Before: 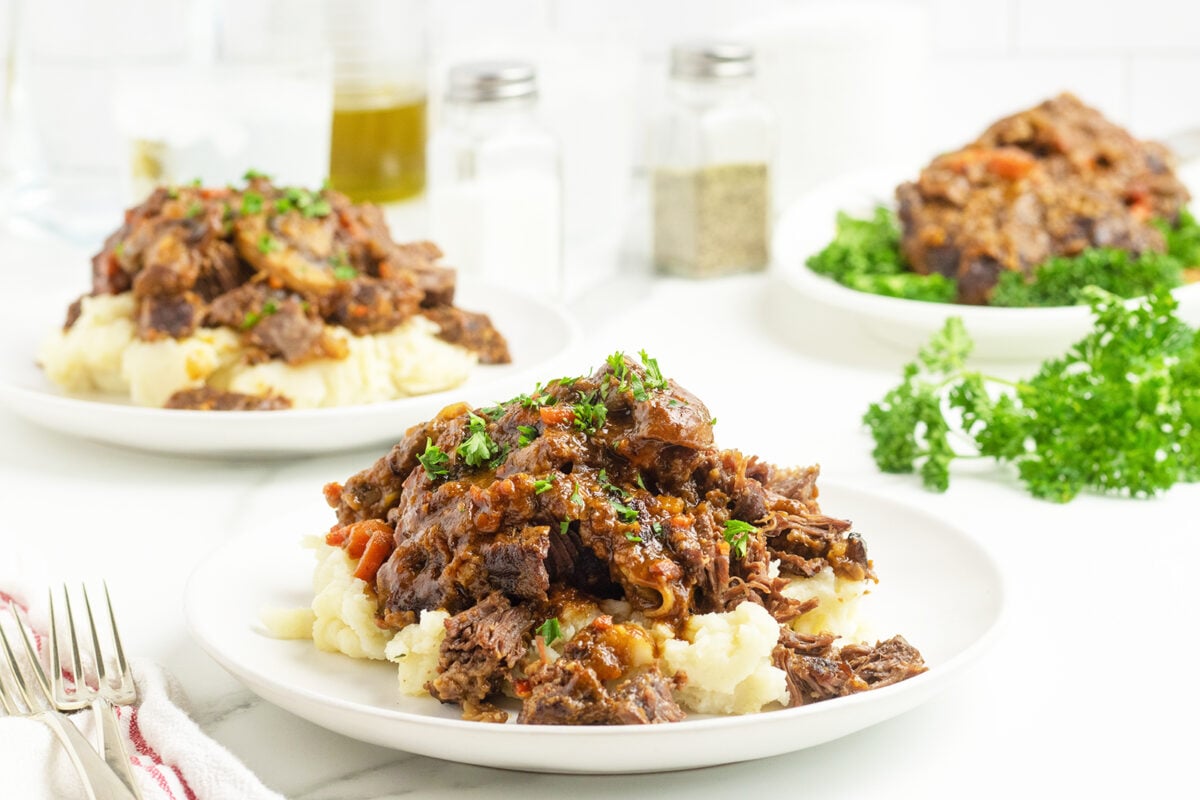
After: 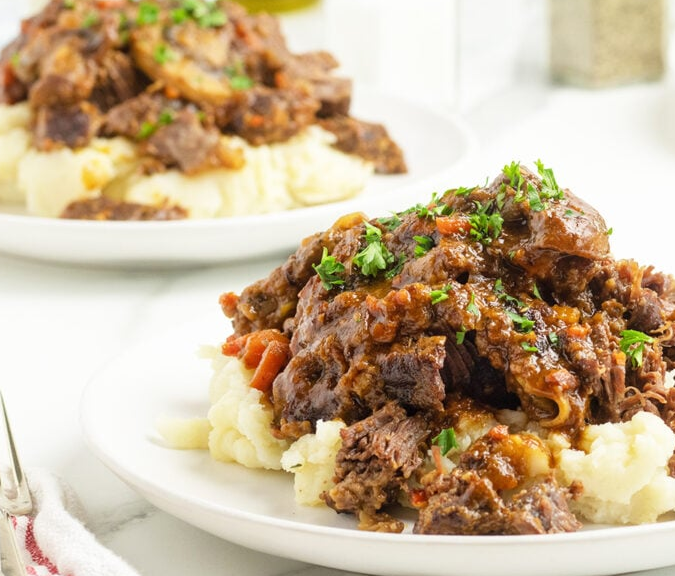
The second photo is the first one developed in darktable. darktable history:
crop: left 8.689%, top 23.754%, right 35.032%, bottom 4.234%
